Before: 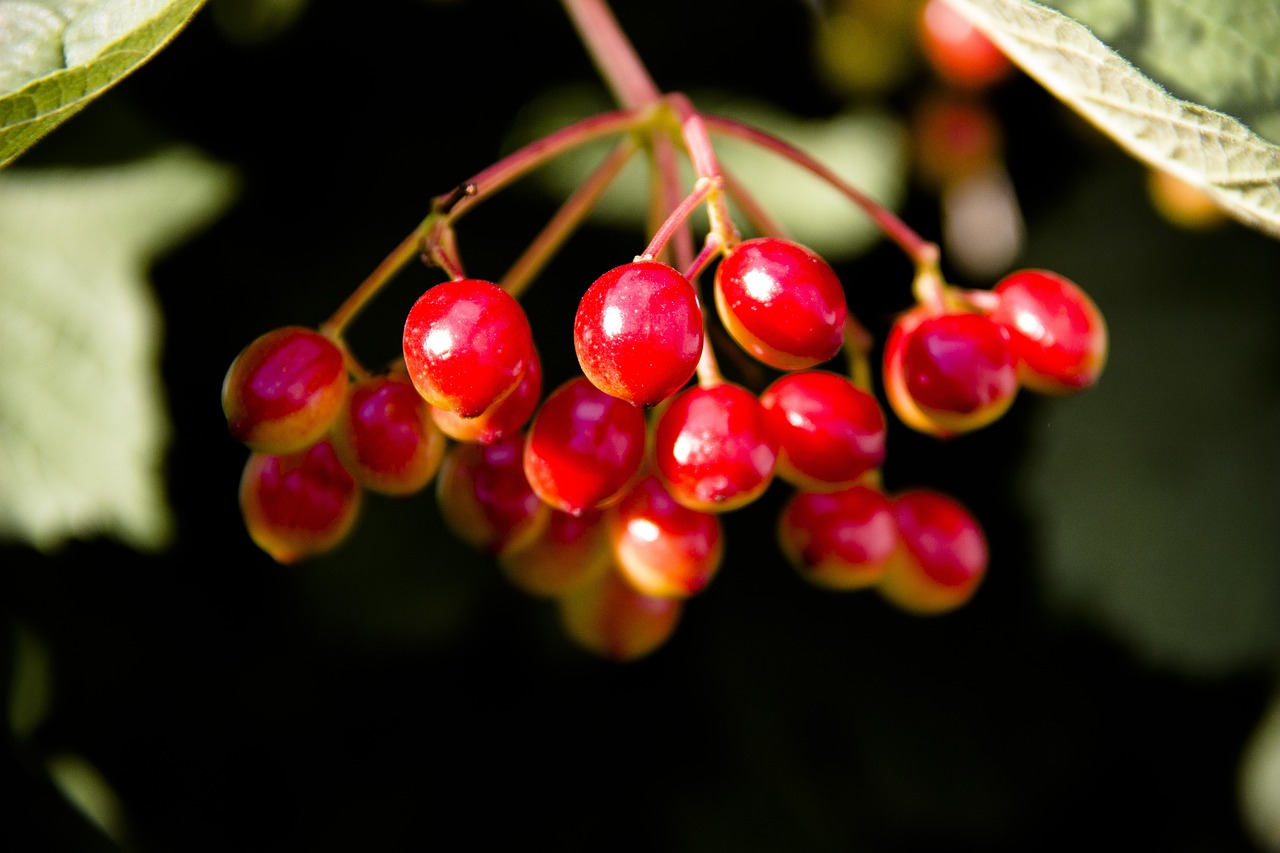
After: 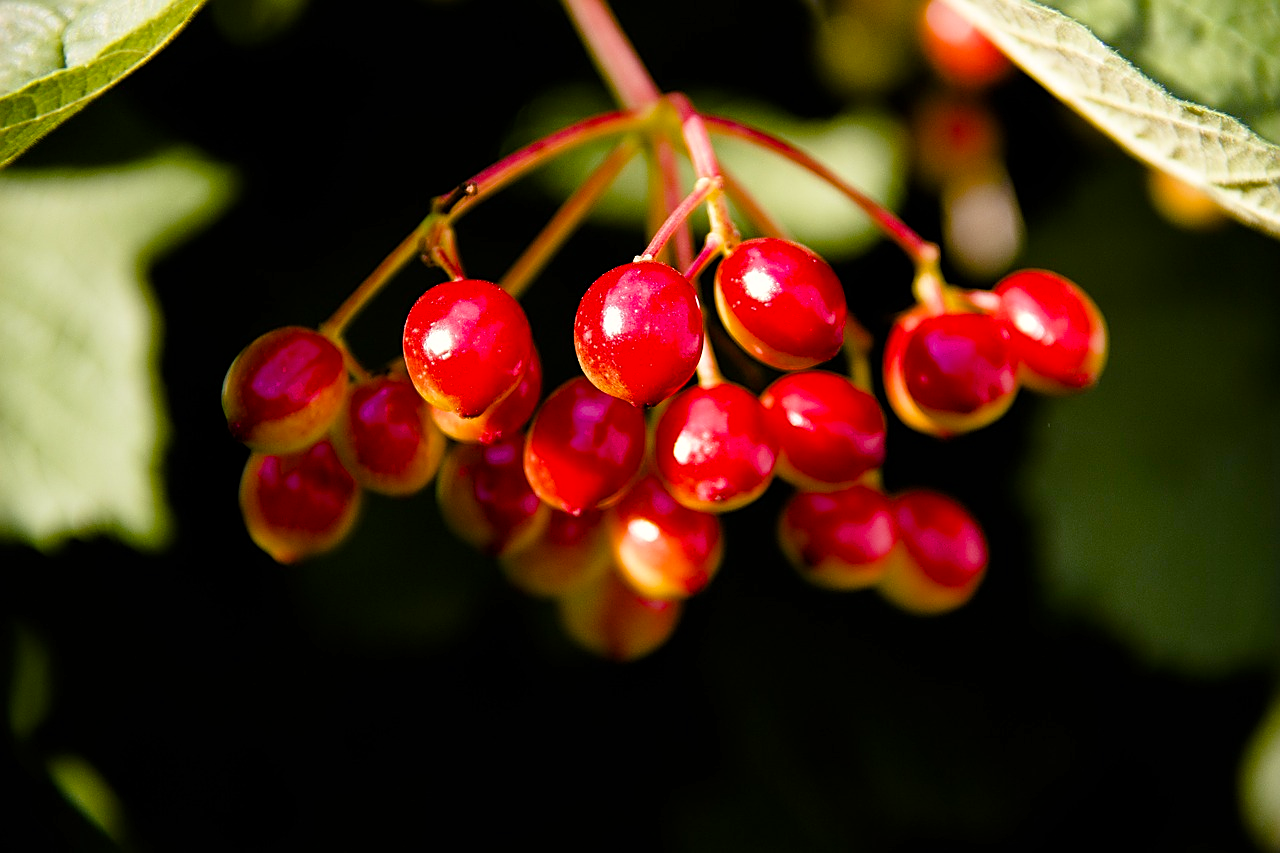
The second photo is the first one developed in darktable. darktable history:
color correction: highlights b* 3.04
sharpen: on, module defaults
color balance rgb: shadows lift › chroma 1.027%, shadows lift › hue 217.6°, perceptual saturation grading › global saturation 27.355%, perceptual saturation grading › highlights -28.27%, perceptual saturation grading › mid-tones 15.887%, perceptual saturation grading › shadows 34.038%, global vibrance 20%
